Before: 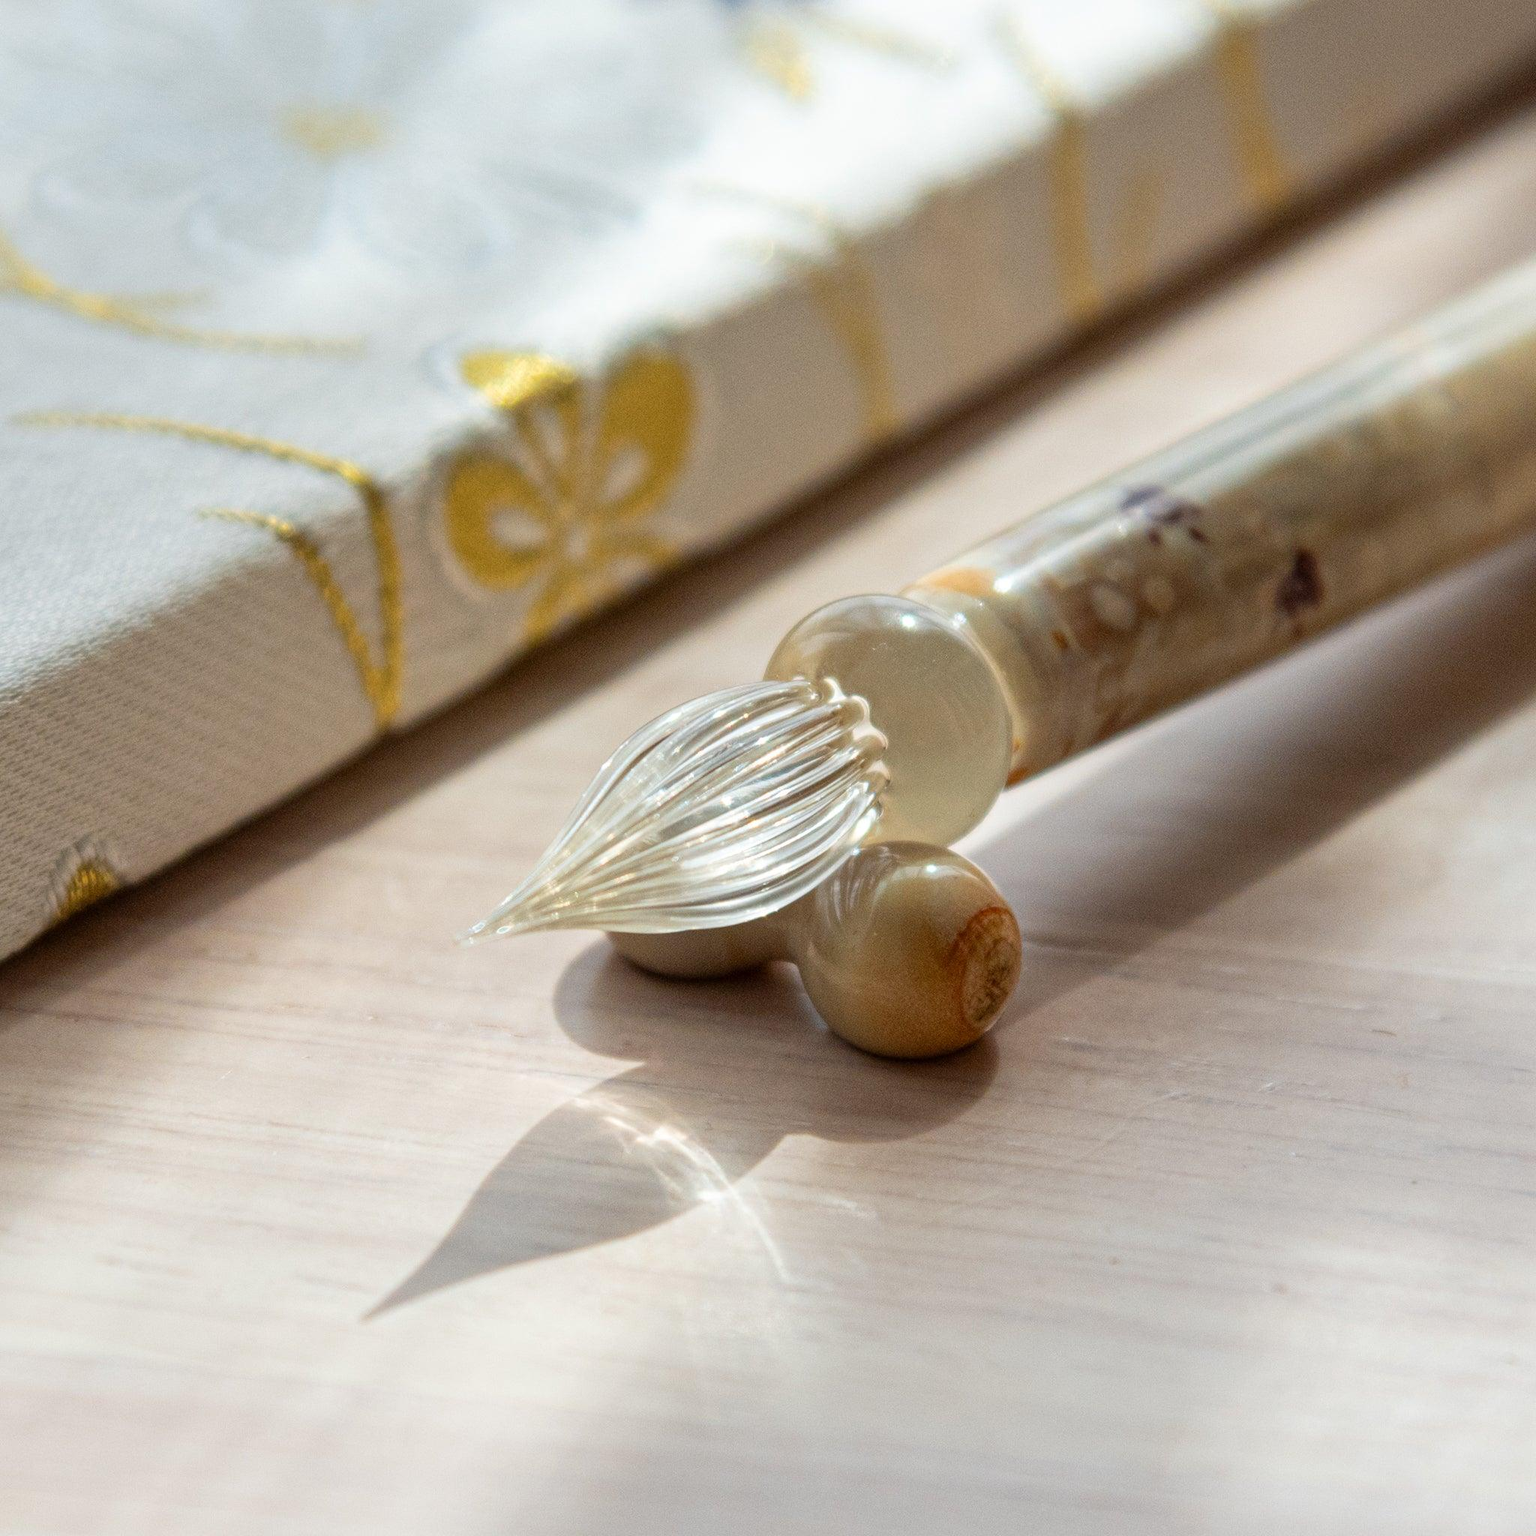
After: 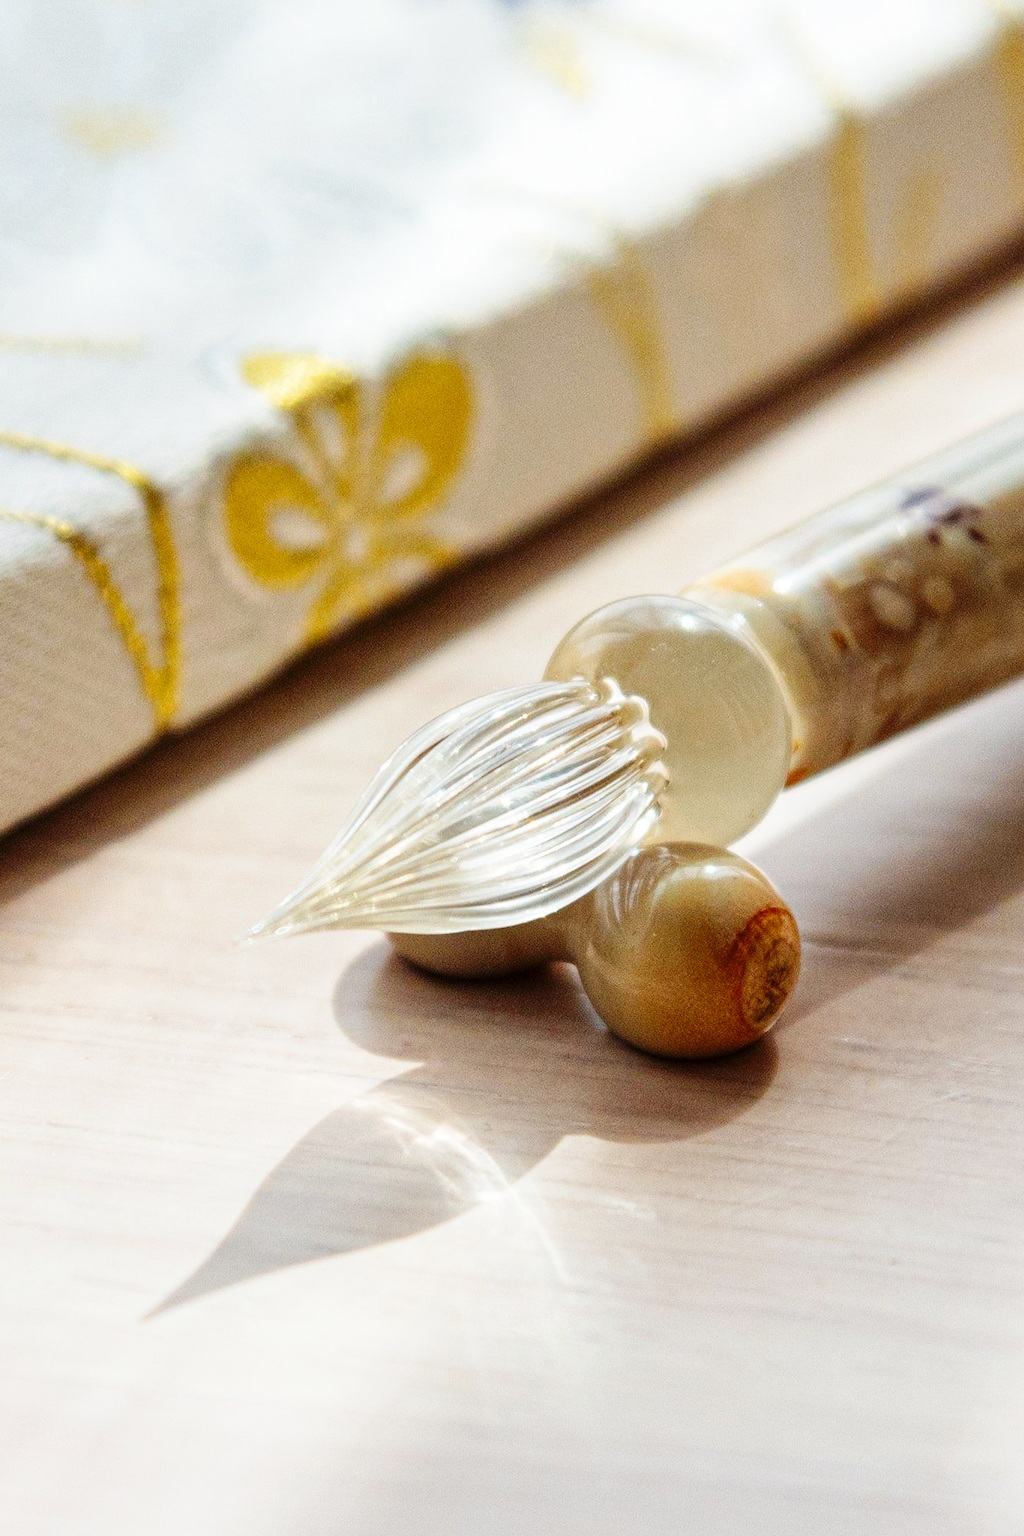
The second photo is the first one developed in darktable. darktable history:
base curve: curves: ch0 [(0, 0) (0.036, 0.025) (0.121, 0.166) (0.206, 0.329) (0.605, 0.79) (1, 1)], preserve colors none
crop and rotate: left 14.407%, right 18.933%
